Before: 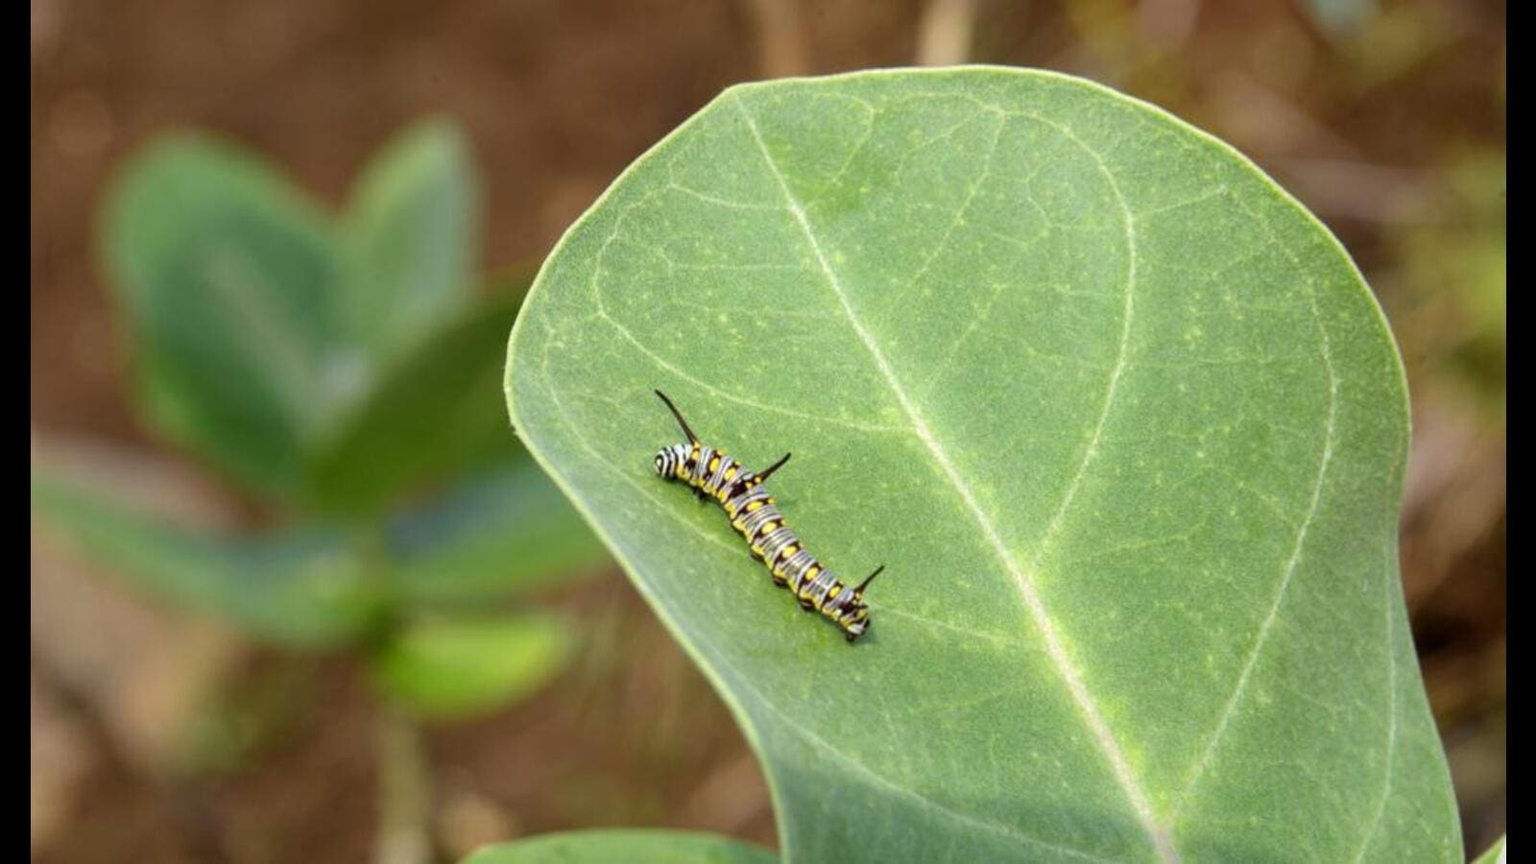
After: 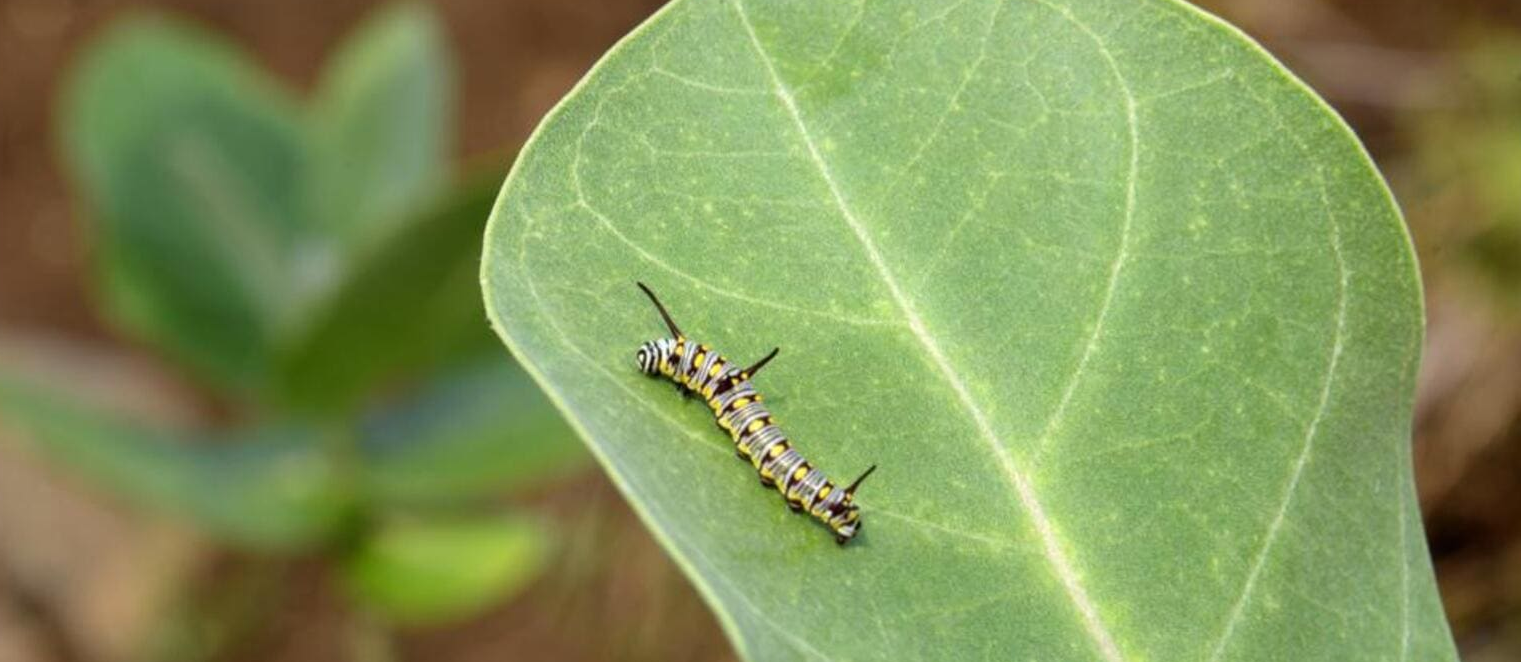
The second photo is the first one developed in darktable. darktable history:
crop and rotate: left 2.9%, top 13.813%, right 1.998%, bottom 12.599%
